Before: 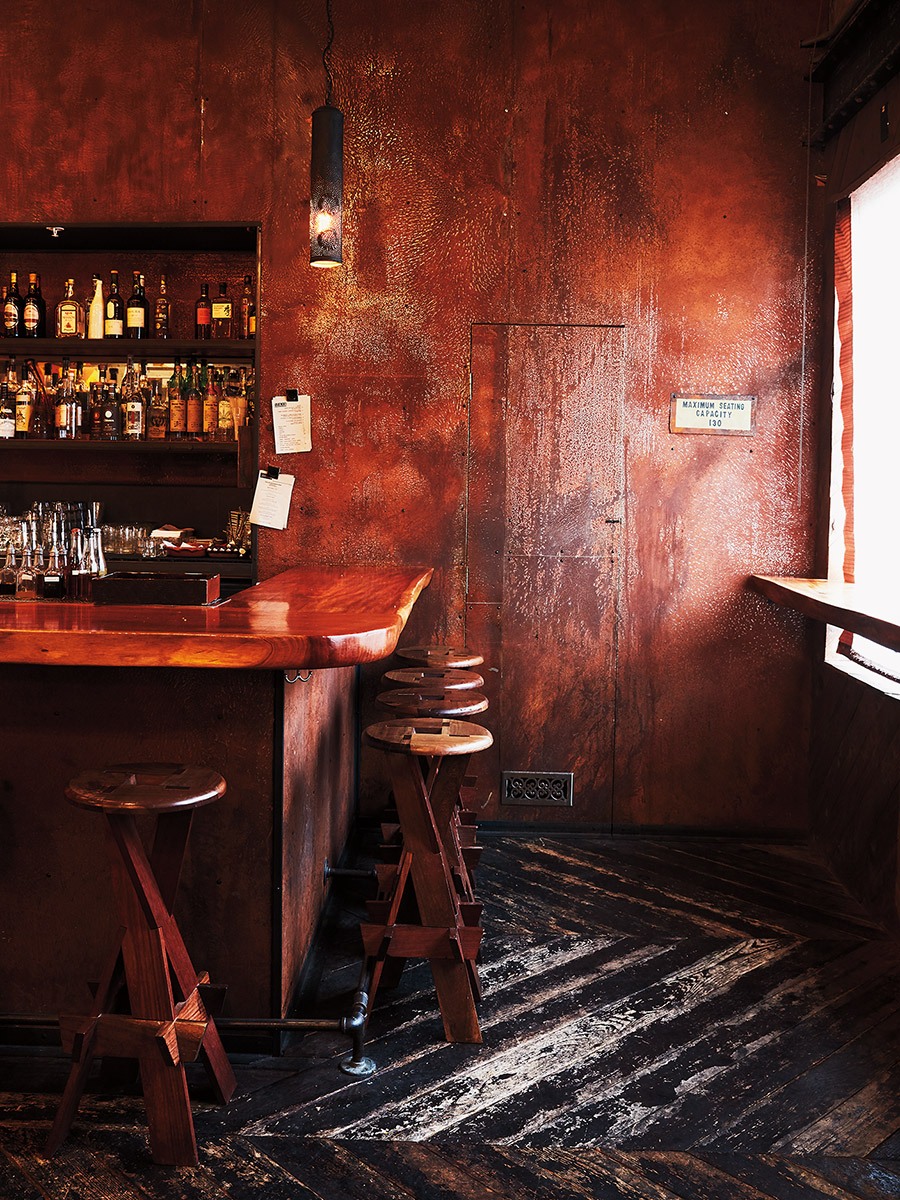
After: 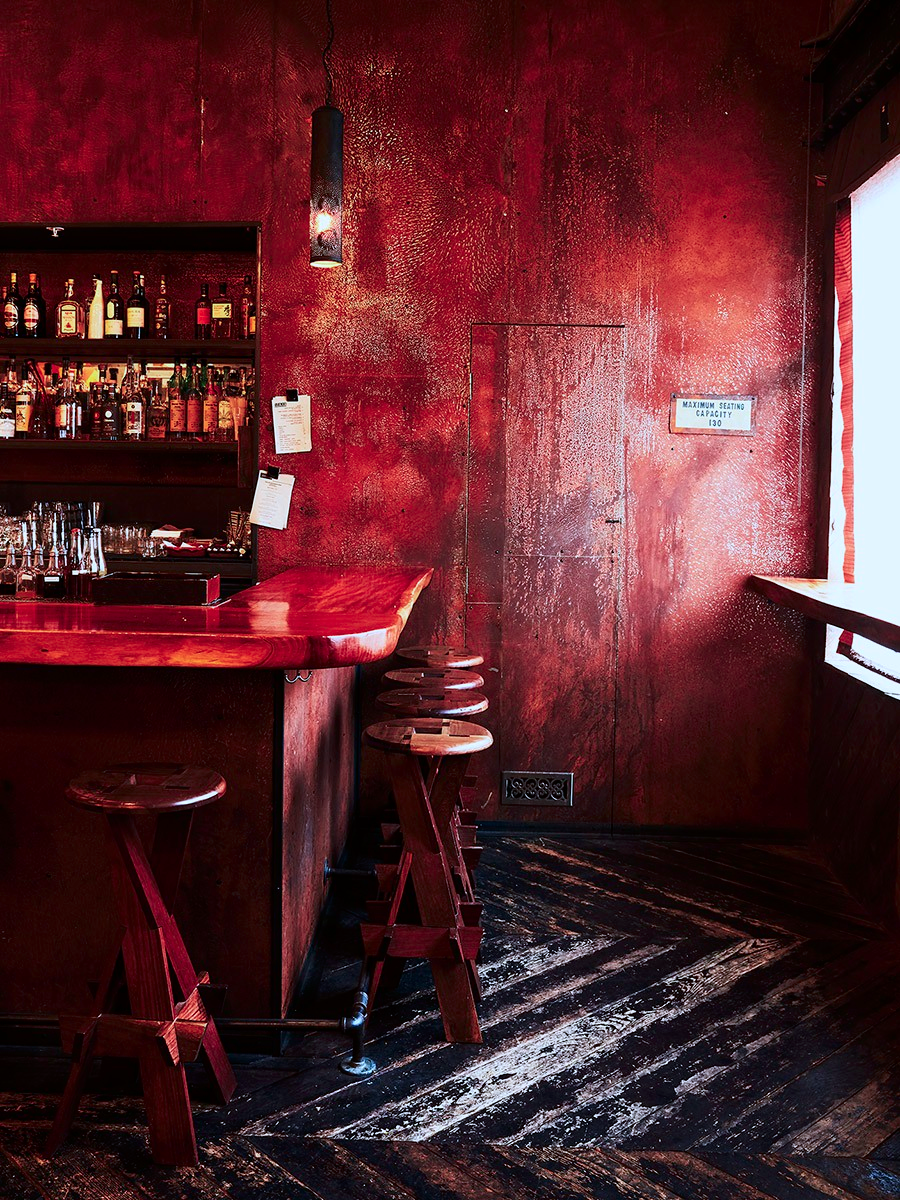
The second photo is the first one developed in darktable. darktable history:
tone curve: curves: ch0 [(0, 0) (0.059, 0.027) (0.162, 0.125) (0.304, 0.279) (0.547, 0.532) (0.828, 0.815) (1, 0.983)]; ch1 [(0, 0) (0.23, 0.166) (0.34, 0.298) (0.371, 0.334) (0.435, 0.413) (0.477, 0.469) (0.499, 0.498) (0.529, 0.544) (0.559, 0.587) (0.743, 0.798) (1, 1)]; ch2 [(0, 0) (0.431, 0.414) (0.498, 0.503) (0.524, 0.531) (0.568, 0.567) (0.6, 0.597) (0.643, 0.631) (0.74, 0.721) (1, 1)], color space Lab, independent channels, preserve colors none
color calibration: x 0.37, y 0.382, temperature 4313.32 K
